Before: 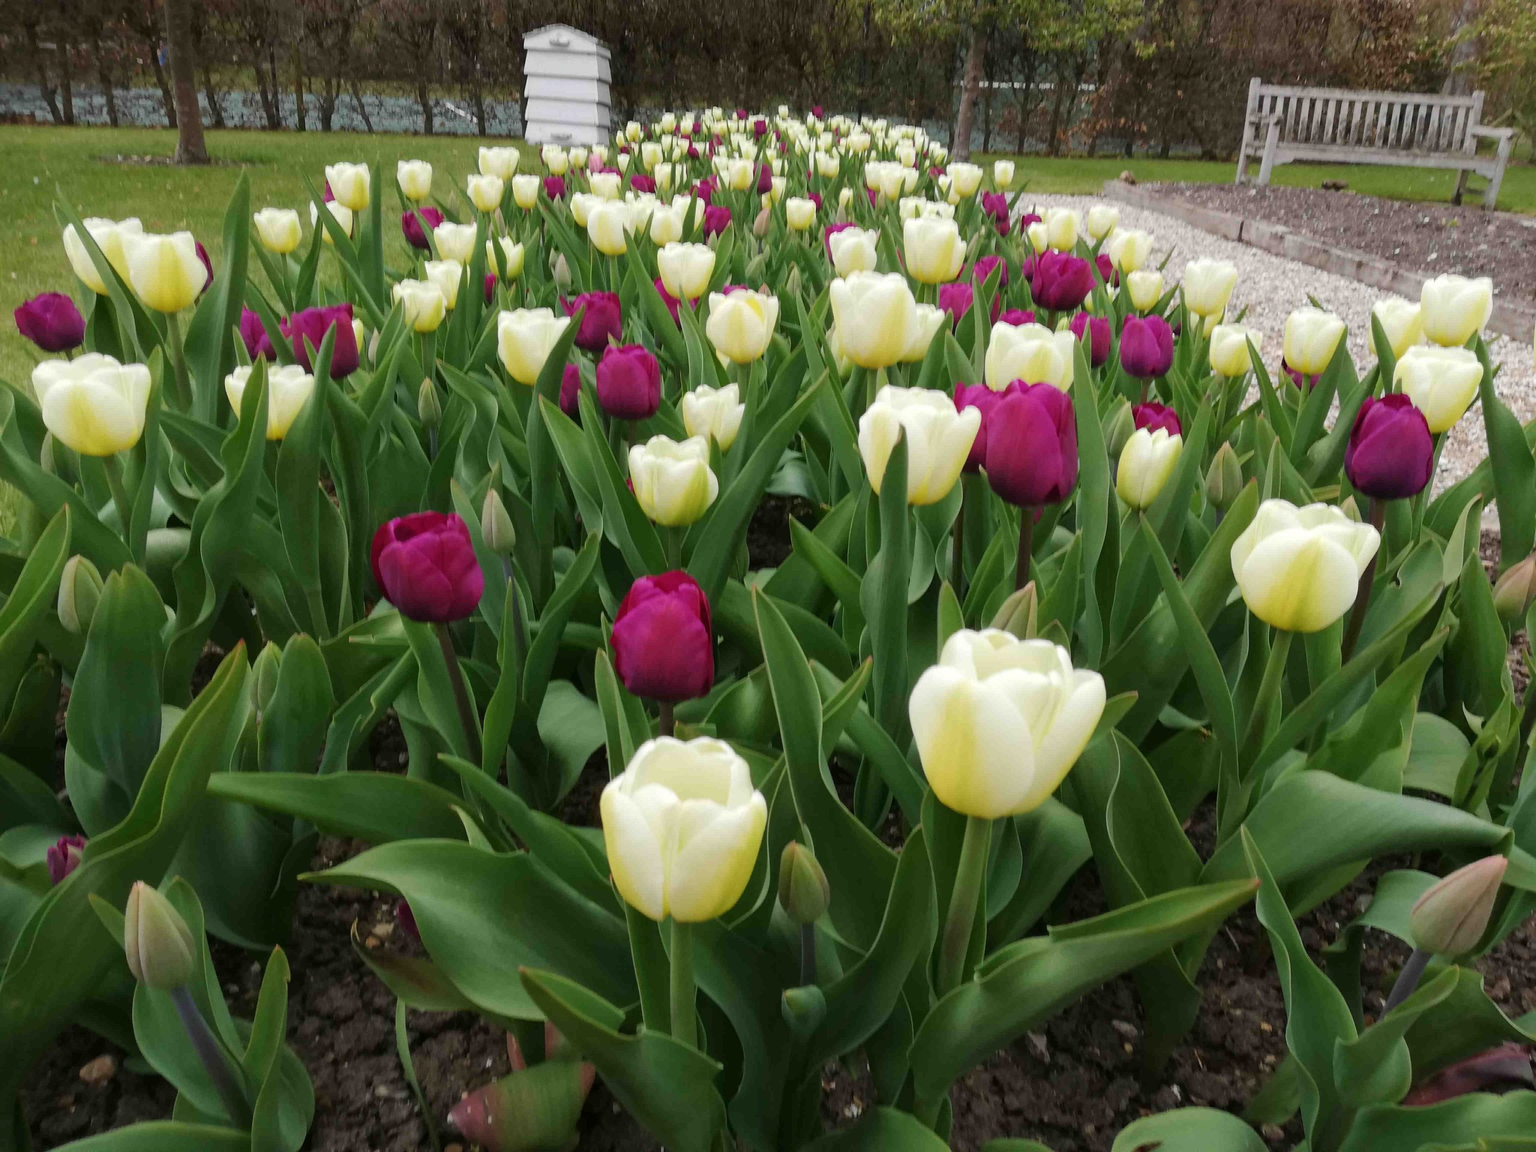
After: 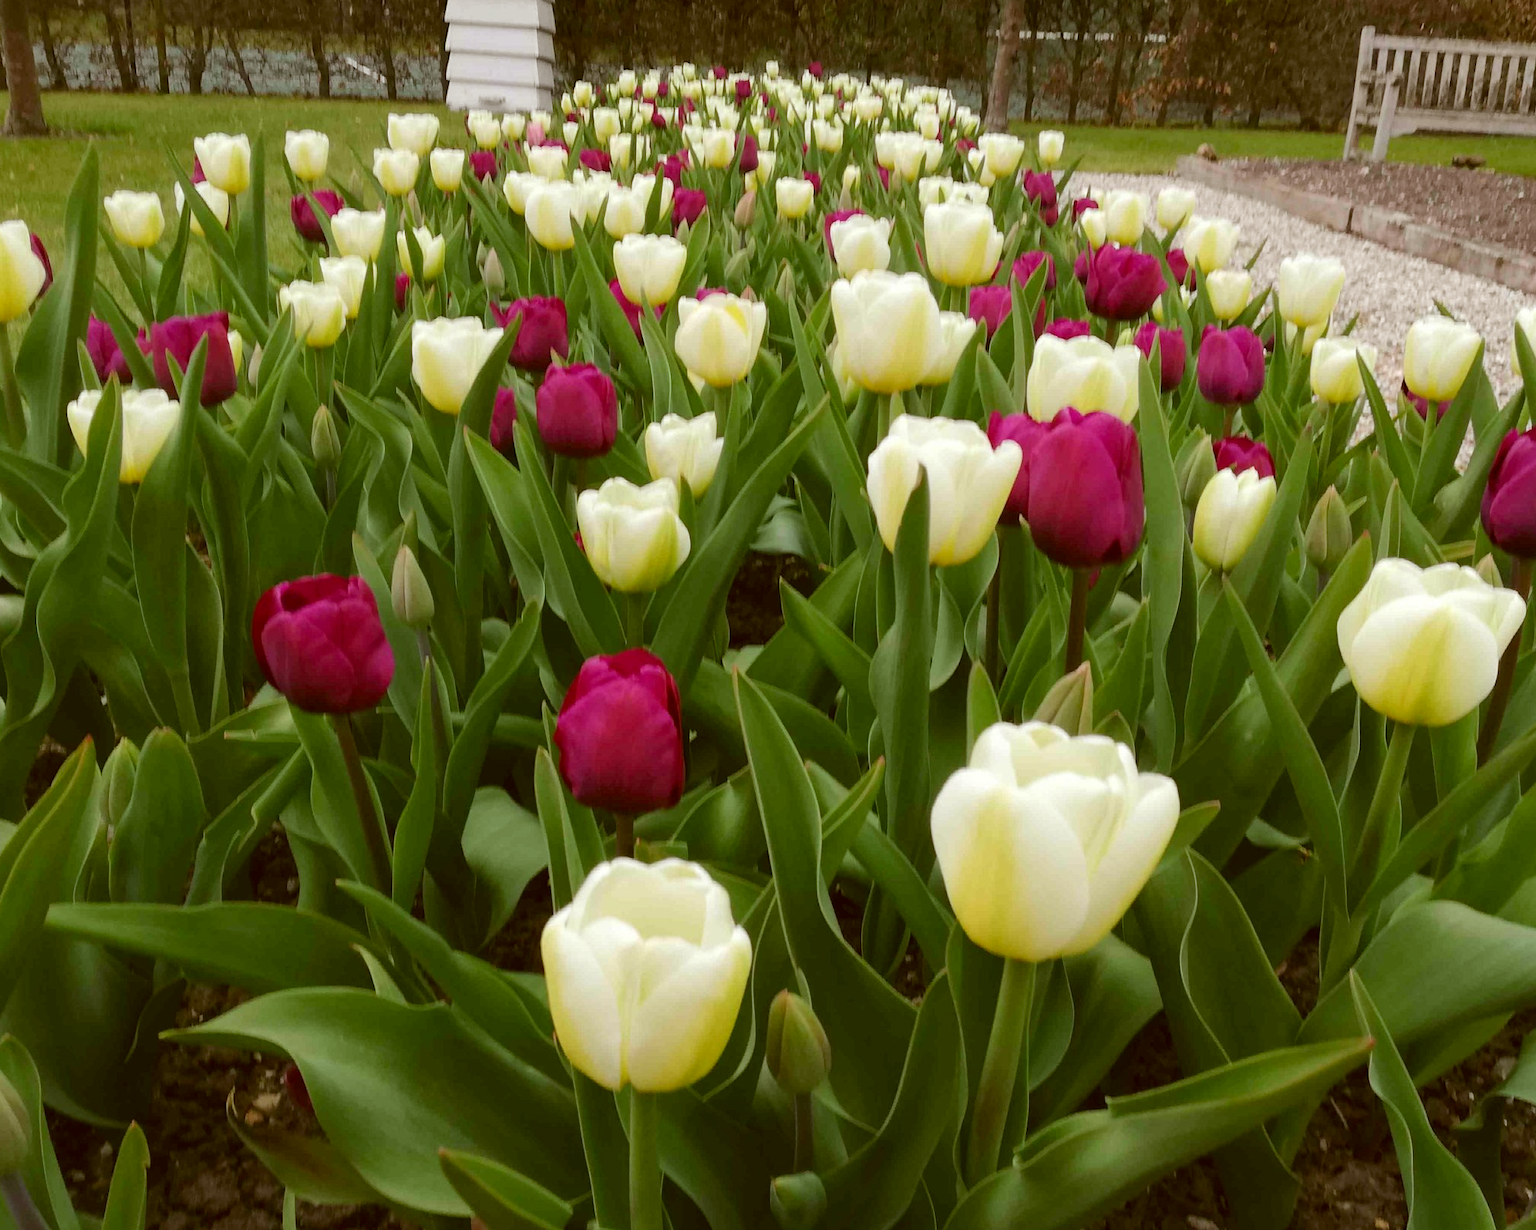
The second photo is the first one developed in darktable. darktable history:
crop: left 11.195%, top 4.998%, right 9.573%, bottom 10.331%
color correction: highlights a* -0.415, highlights b* 0.183, shadows a* 5.24, shadows b* 20.89
